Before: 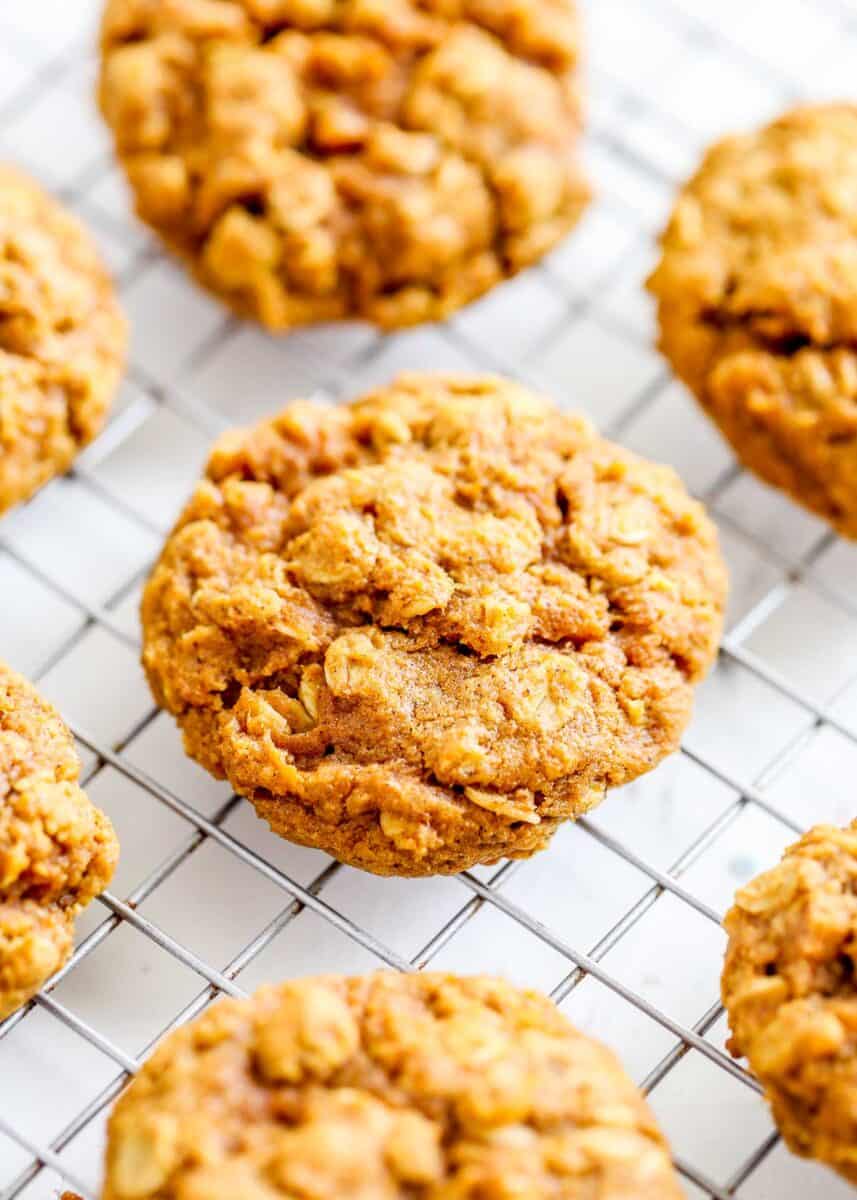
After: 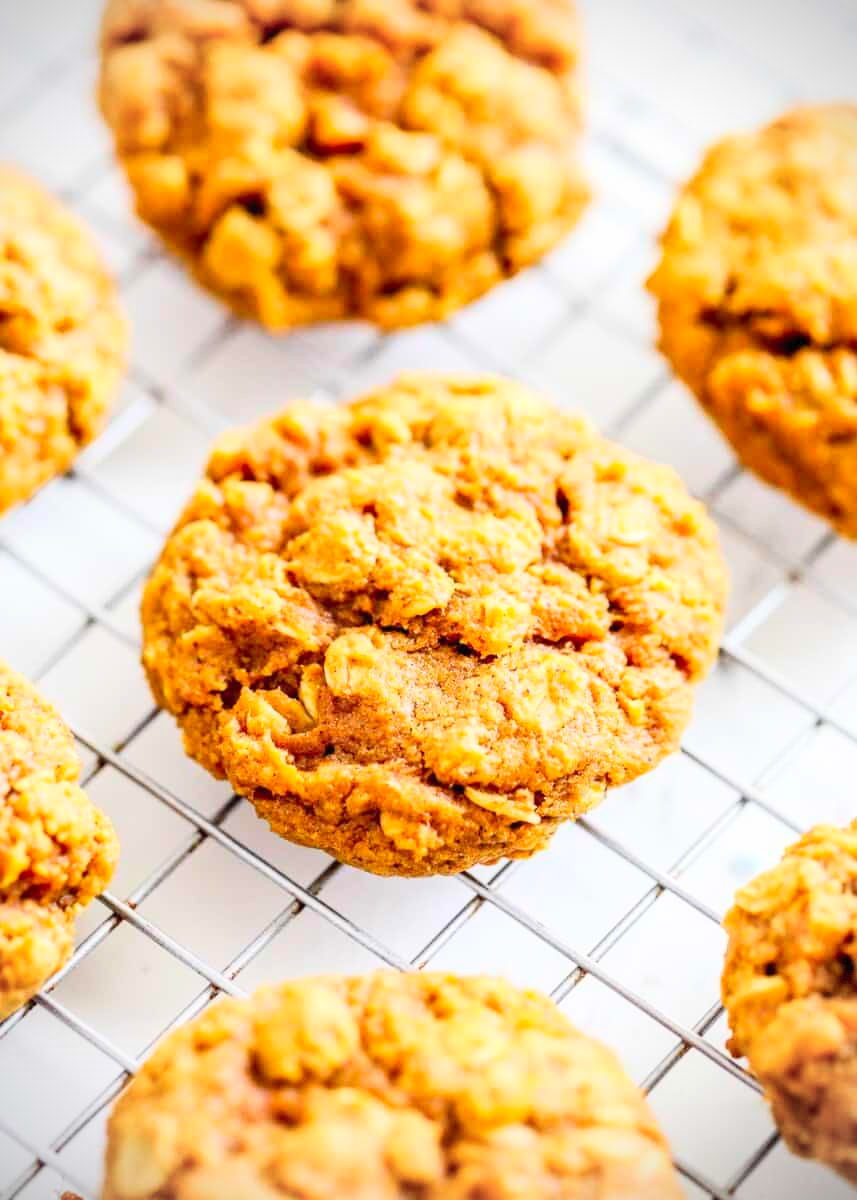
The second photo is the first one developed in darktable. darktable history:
vignetting: fall-off radius 60.86%, dithering 8-bit output, unbound false
contrast brightness saturation: contrast 0.196, brightness 0.166, saturation 0.222
